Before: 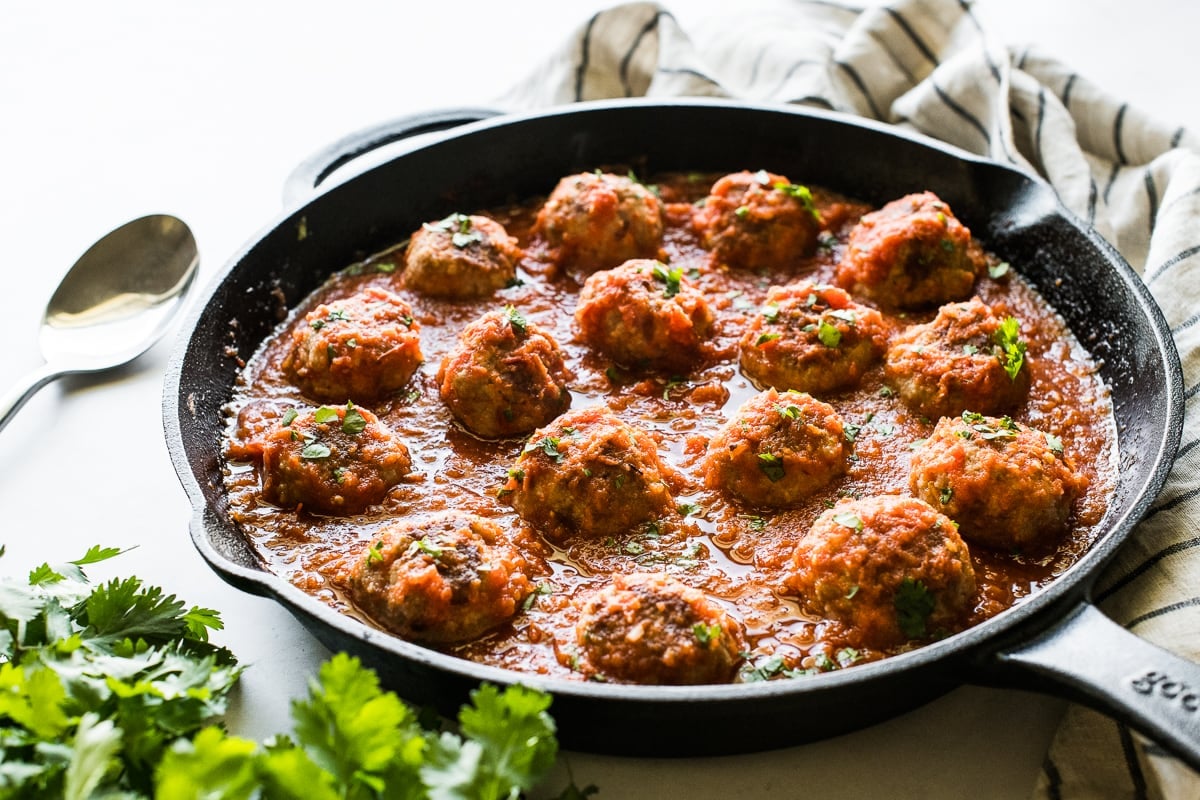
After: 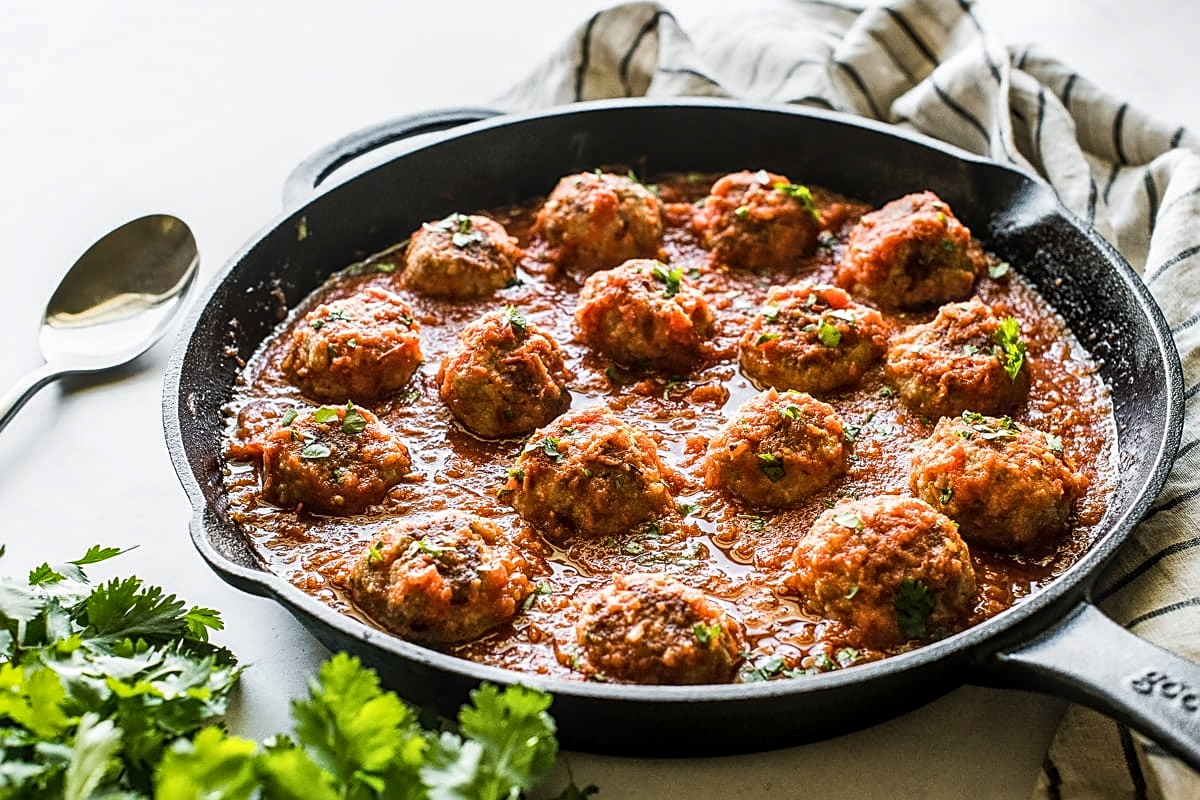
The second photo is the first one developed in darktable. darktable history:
sharpen: on, module defaults
local contrast: highlights 55%, shadows 52%, detail 130%, midtone range 0.454
shadows and highlights: soften with gaussian
